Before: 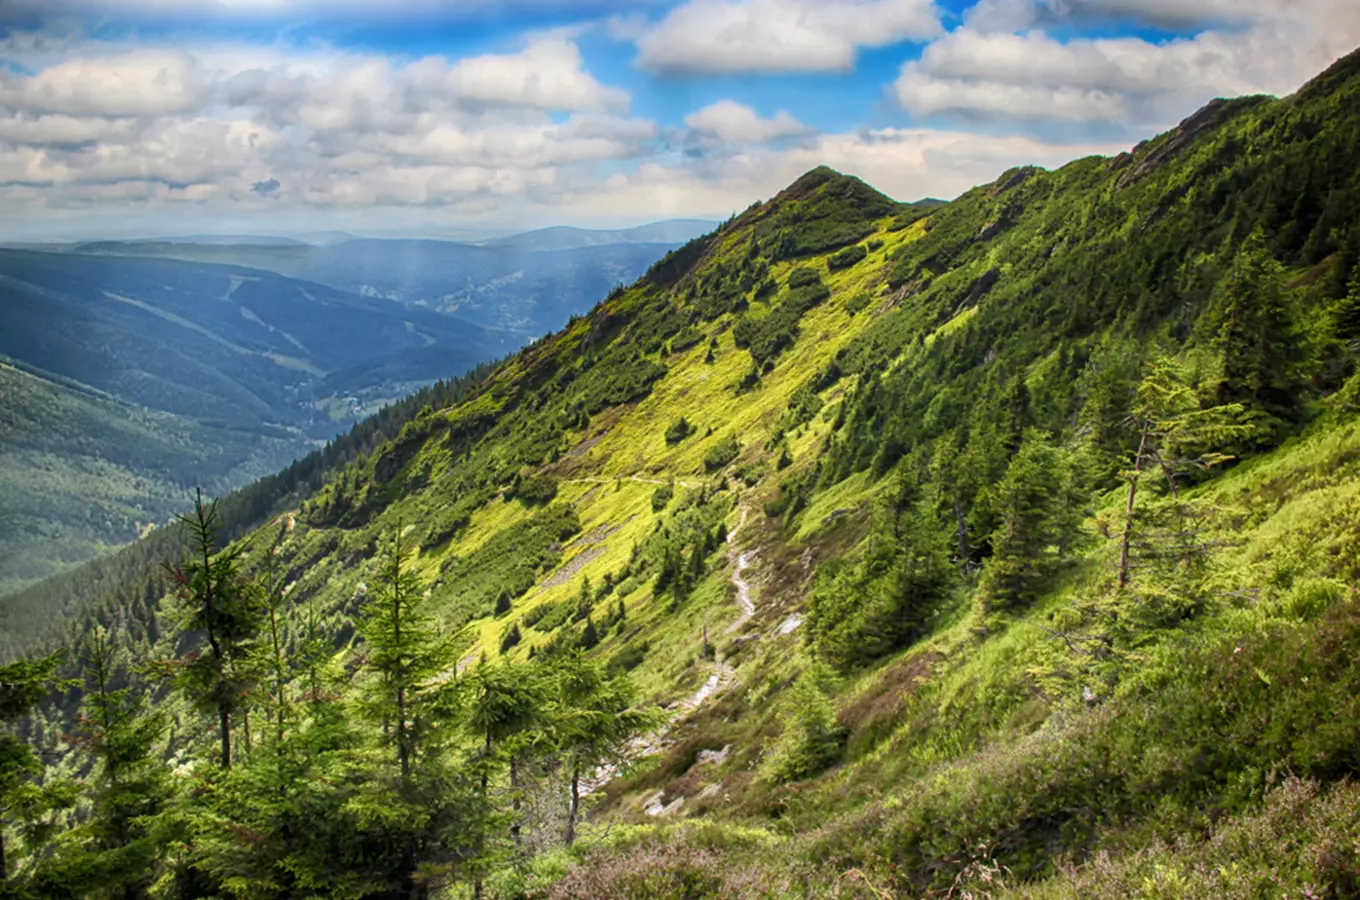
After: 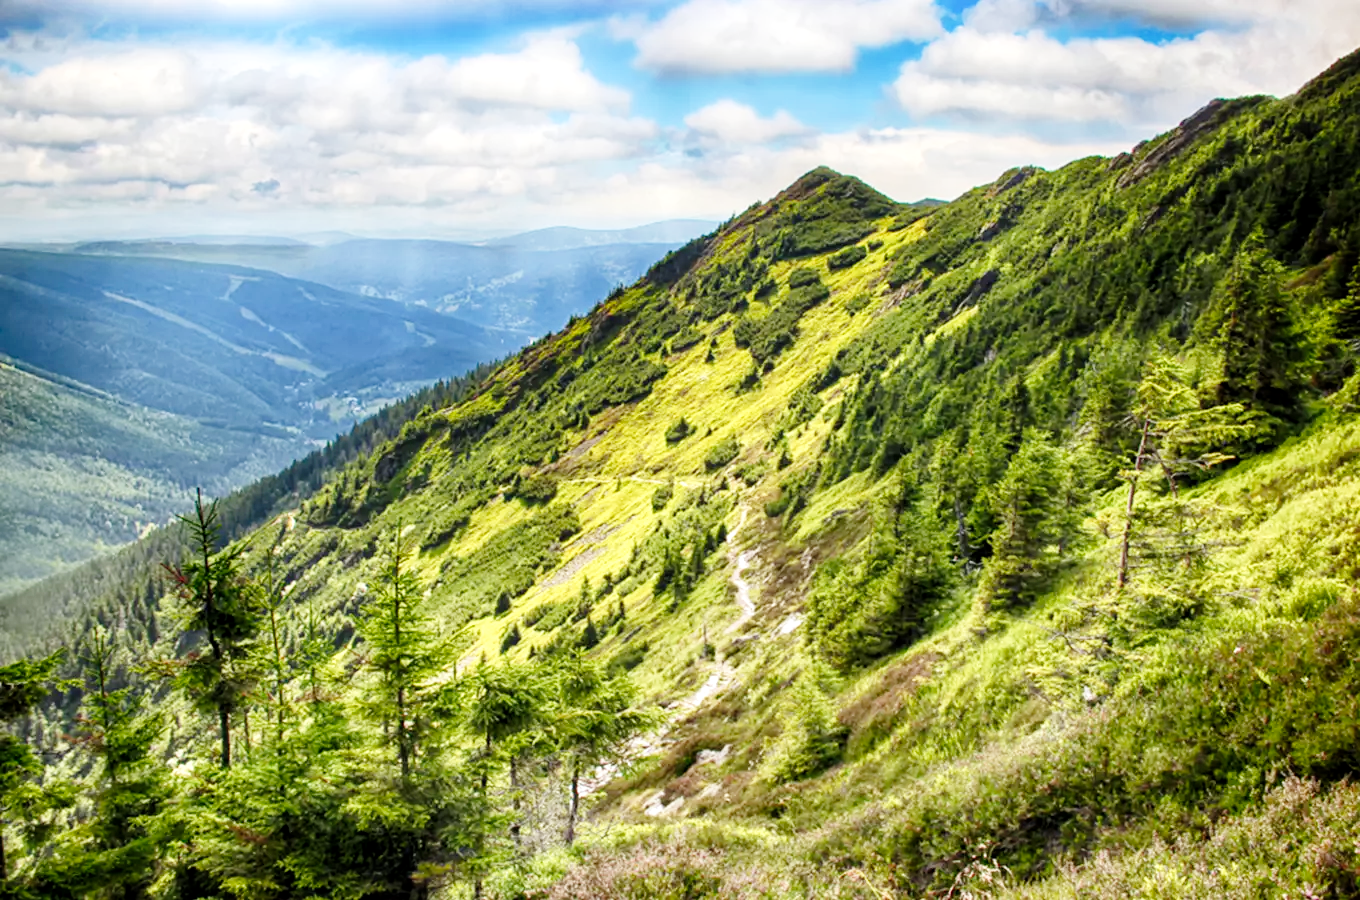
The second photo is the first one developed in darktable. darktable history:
base curve: curves: ch0 [(0, 0) (0.008, 0.007) (0.022, 0.029) (0.048, 0.089) (0.092, 0.197) (0.191, 0.399) (0.275, 0.534) (0.357, 0.65) (0.477, 0.78) (0.542, 0.833) (0.799, 0.973) (1, 1)], preserve colors none
local contrast: highlights 100%, shadows 100%, detail 120%, midtone range 0.2
